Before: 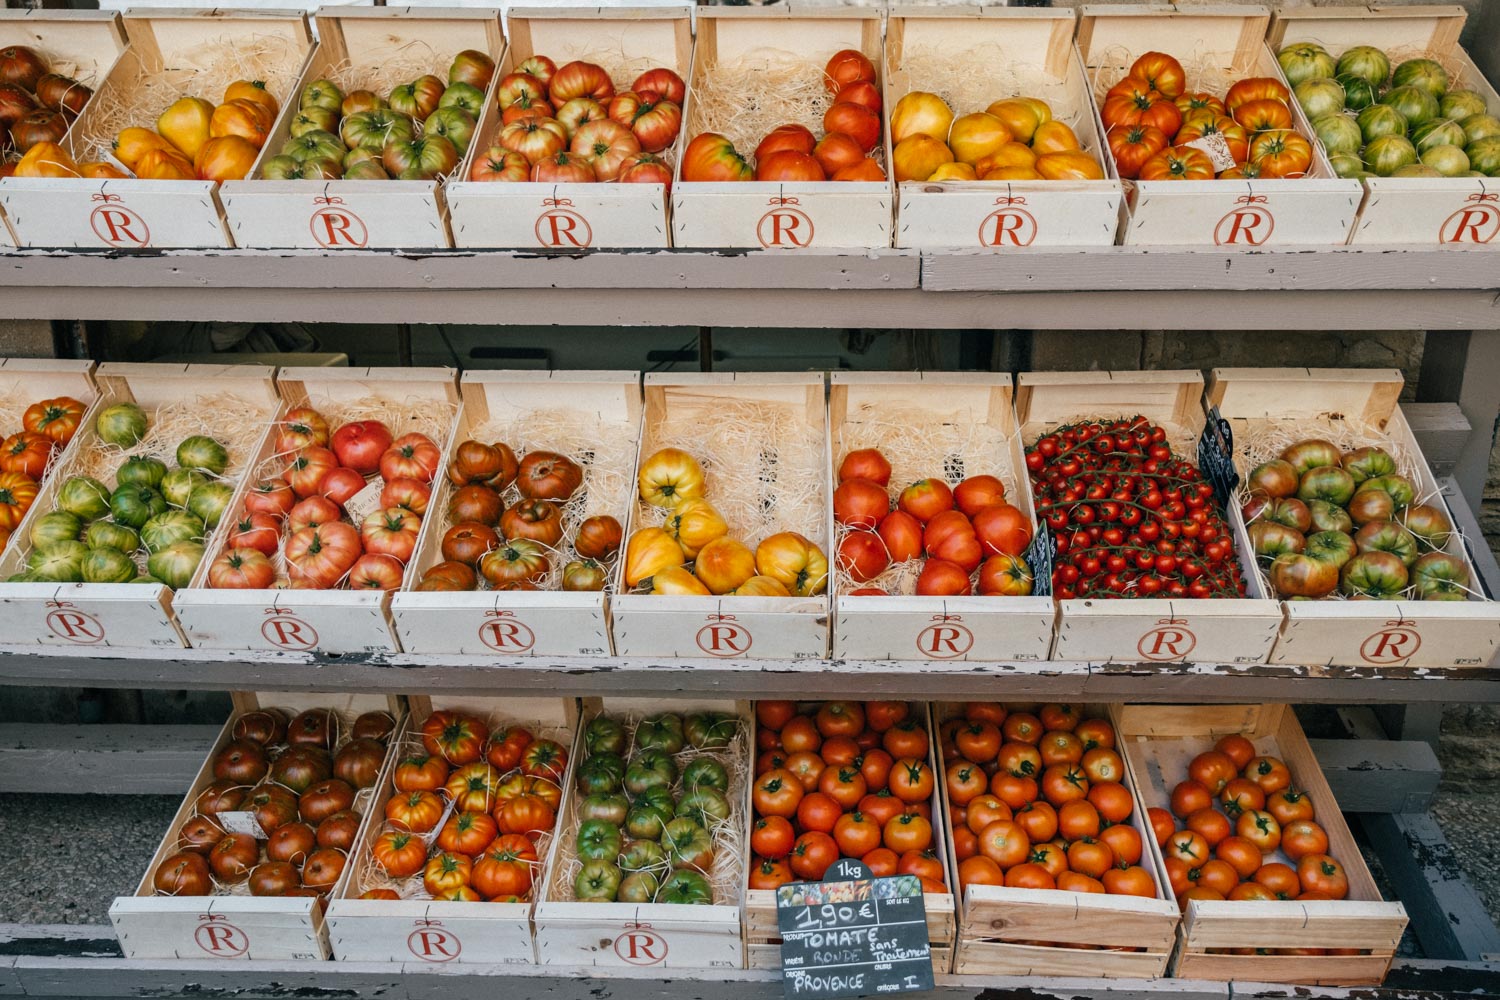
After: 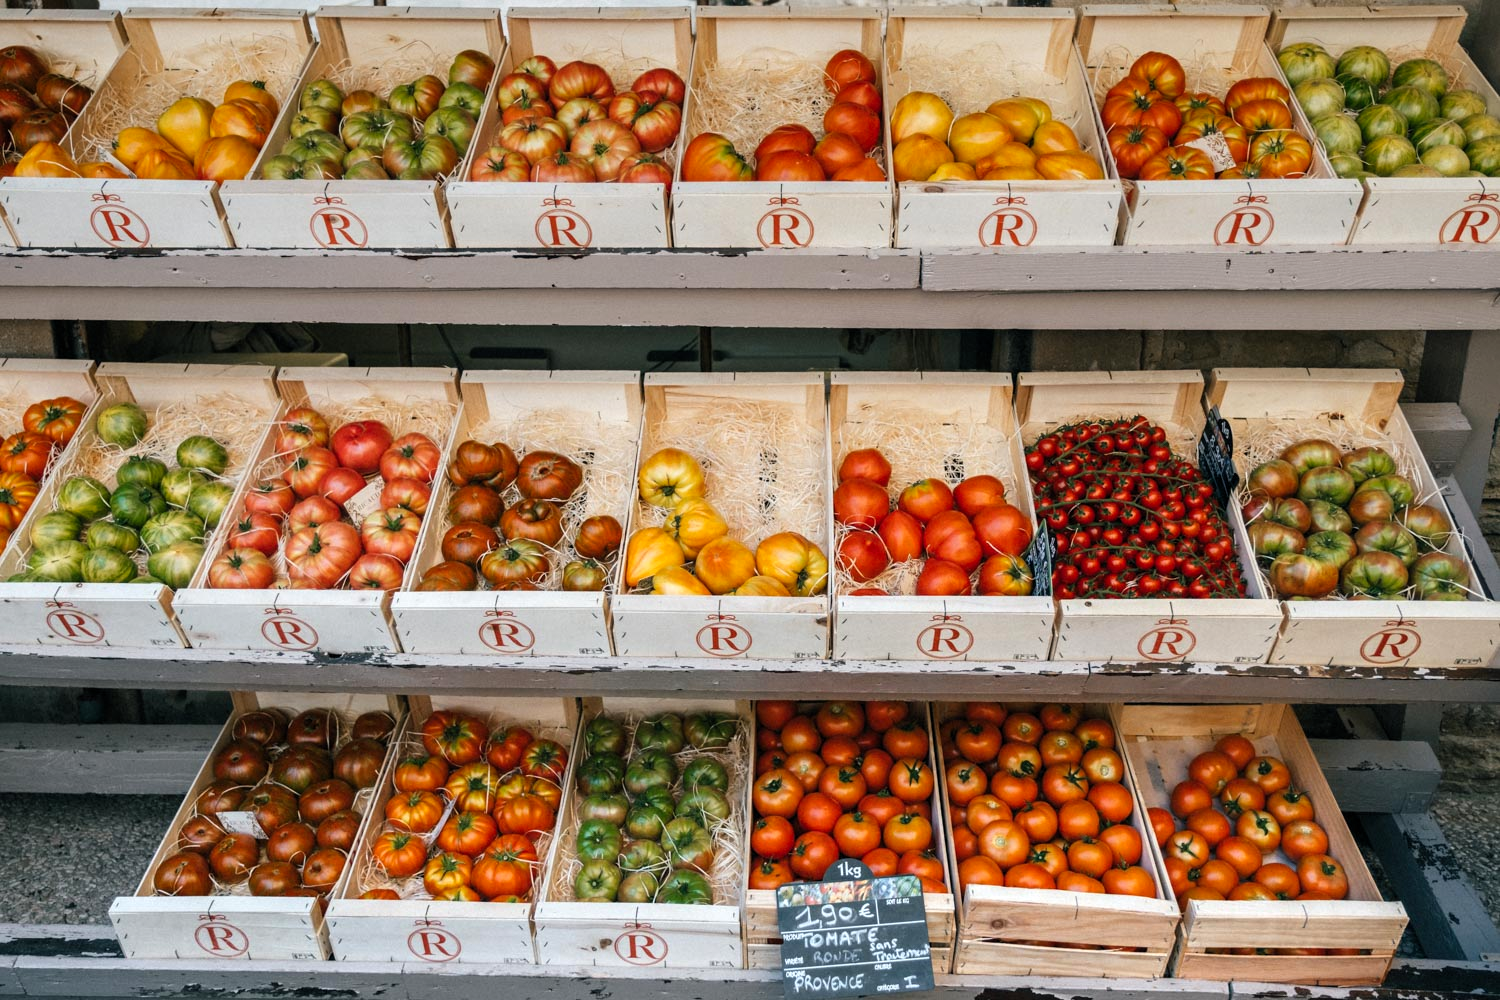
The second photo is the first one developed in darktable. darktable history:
levels: mode automatic, black 0.023%, white 99.97%, levels [0.062, 0.494, 0.925]
graduated density: on, module defaults
